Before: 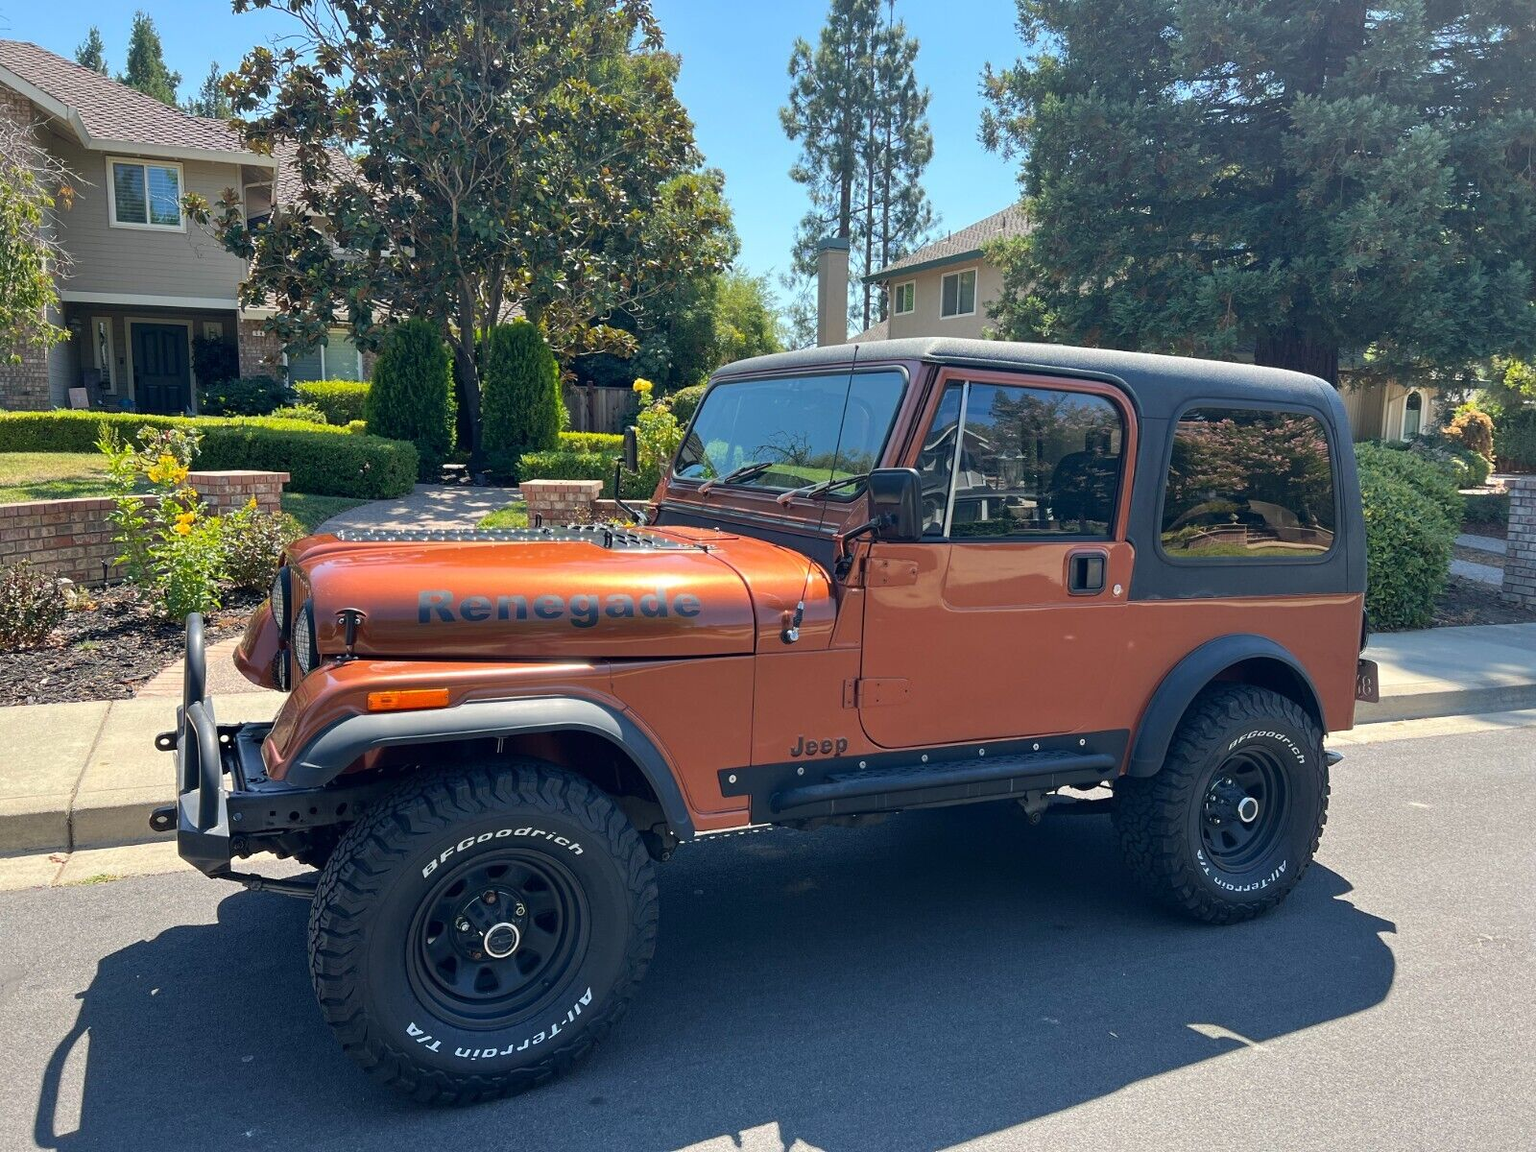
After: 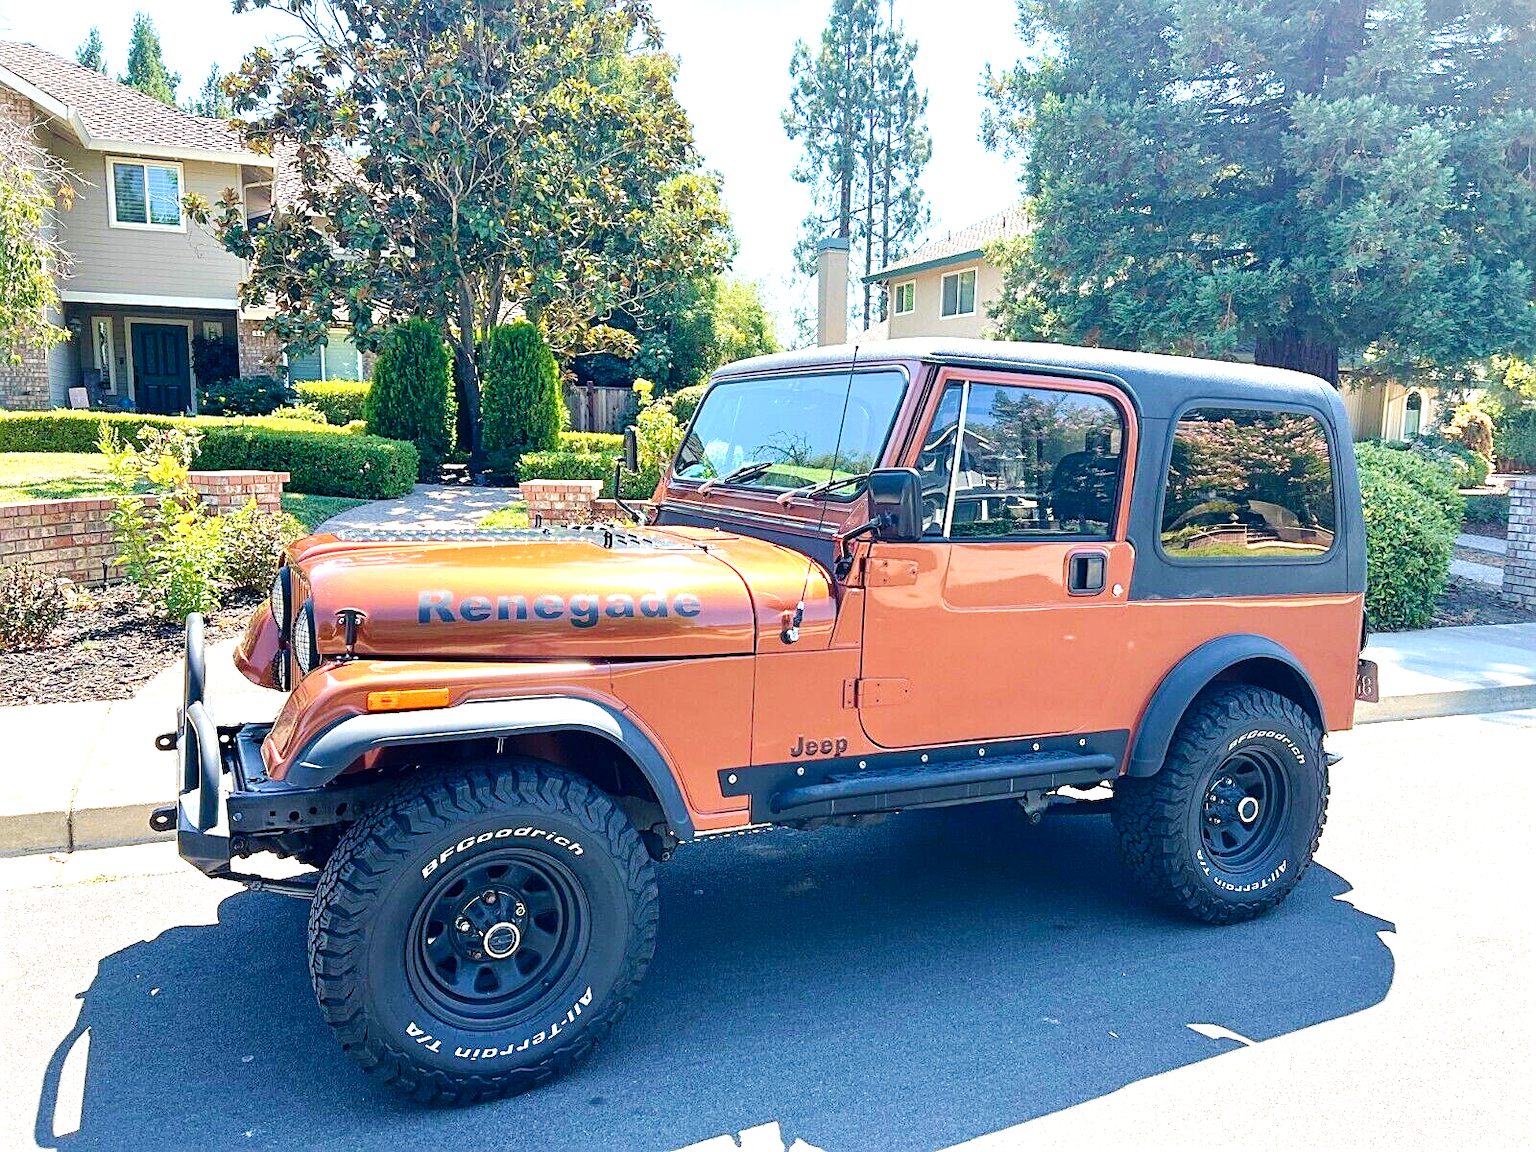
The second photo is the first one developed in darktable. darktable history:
color balance rgb: perceptual saturation grading › global saturation 0.606%, global vibrance 9.948%
sharpen: on, module defaults
exposure: black level correction 0, exposure 1.439 EV, compensate exposure bias true, compensate highlight preservation false
tone curve: curves: ch0 [(0.003, 0) (0.066, 0.031) (0.163, 0.112) (0.264, 0.238) (0.395, 0.408) (0.517, 0.56) (0.684, 0.734) (0.791, 0.814) (1, 1)]; ch1 [(0, 0) (0.164, 0.115) (0.337, 0.332) (0.39, 0.398) (0.464, 0.461) (0.501, 0.5) (0.507, 0.5) (0.534, 0.532) (0.577, 0.59) (0.652, 0.681) (0.733, 0.749) (0.811, 0.796) (1, 1)]; ch2 [(0, 0) (0.337, 0.382) (0.464, 0.476) (0.501, 0.5) (0.527, 0.54) (0.551, 0.565) (0.6, 0.59) (0.687, 0.675) (1, 1)], preserve colors none
velvia: on, module defaults
